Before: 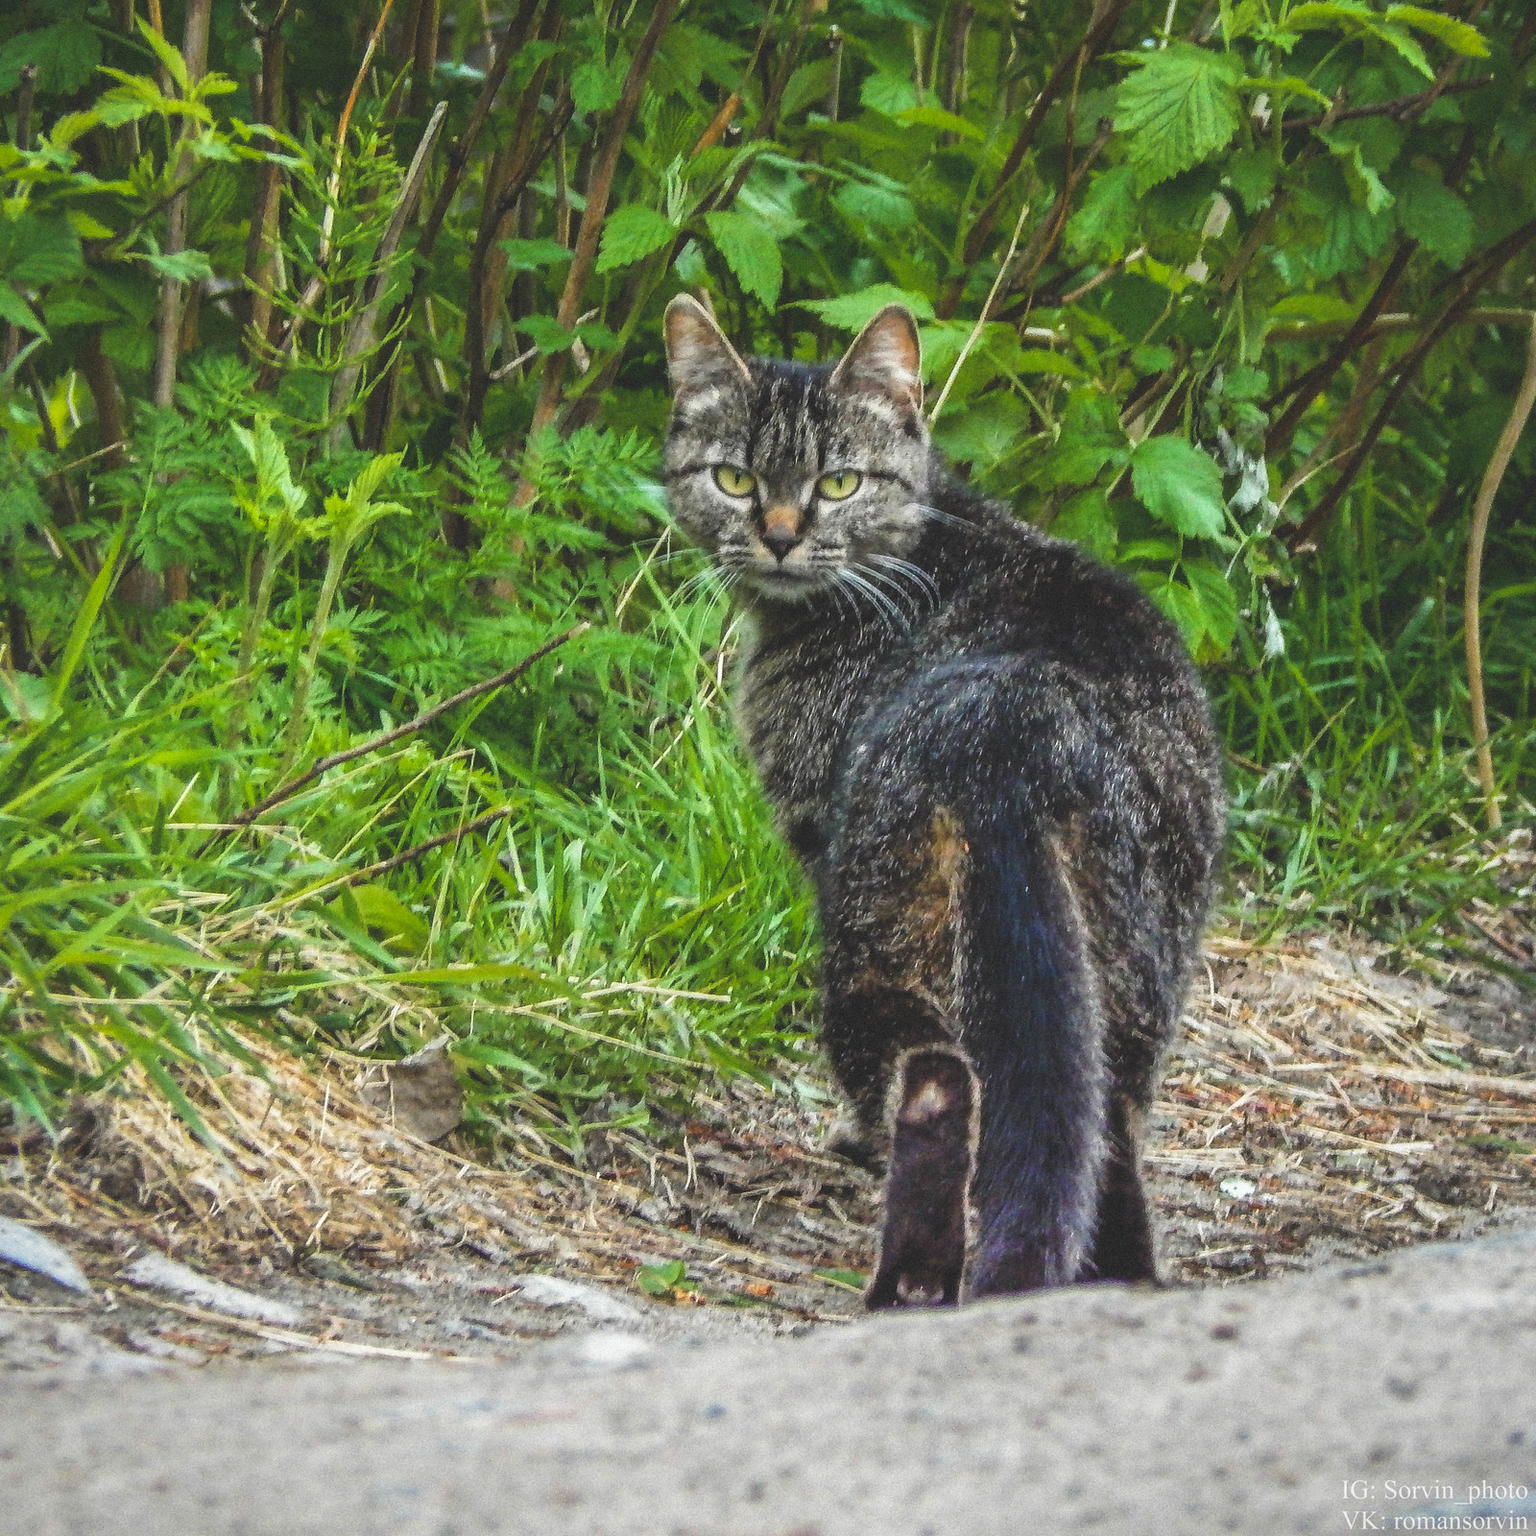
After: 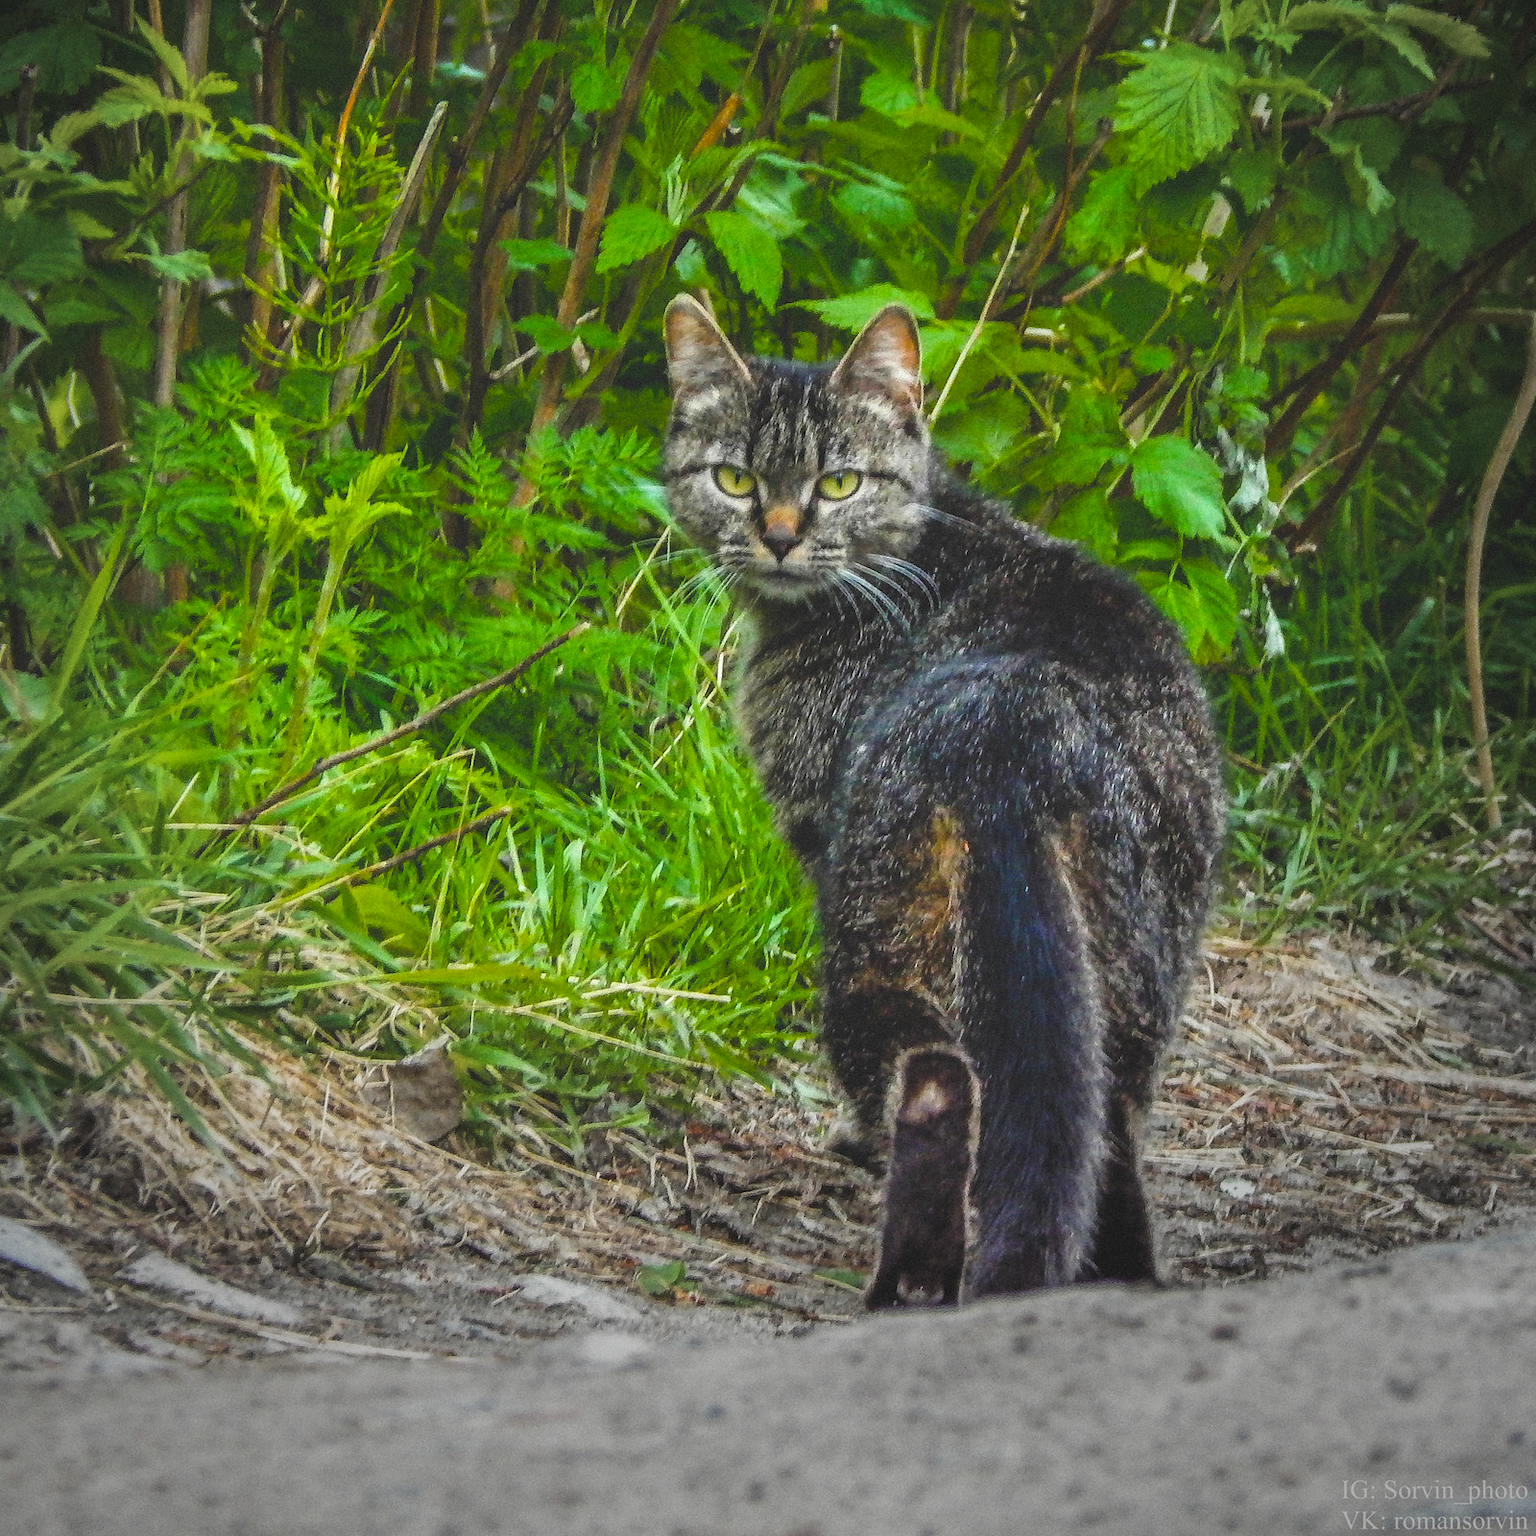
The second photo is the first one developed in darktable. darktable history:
color balance rgb: perceptual saturation grading › global saturation 29.555%
vignetting: fall-off start 66.98%, center (-0.052, -0.355), width/height ratio 1.01, unbound false
tone equalizer: mask exposure compensation -0.513 EV
